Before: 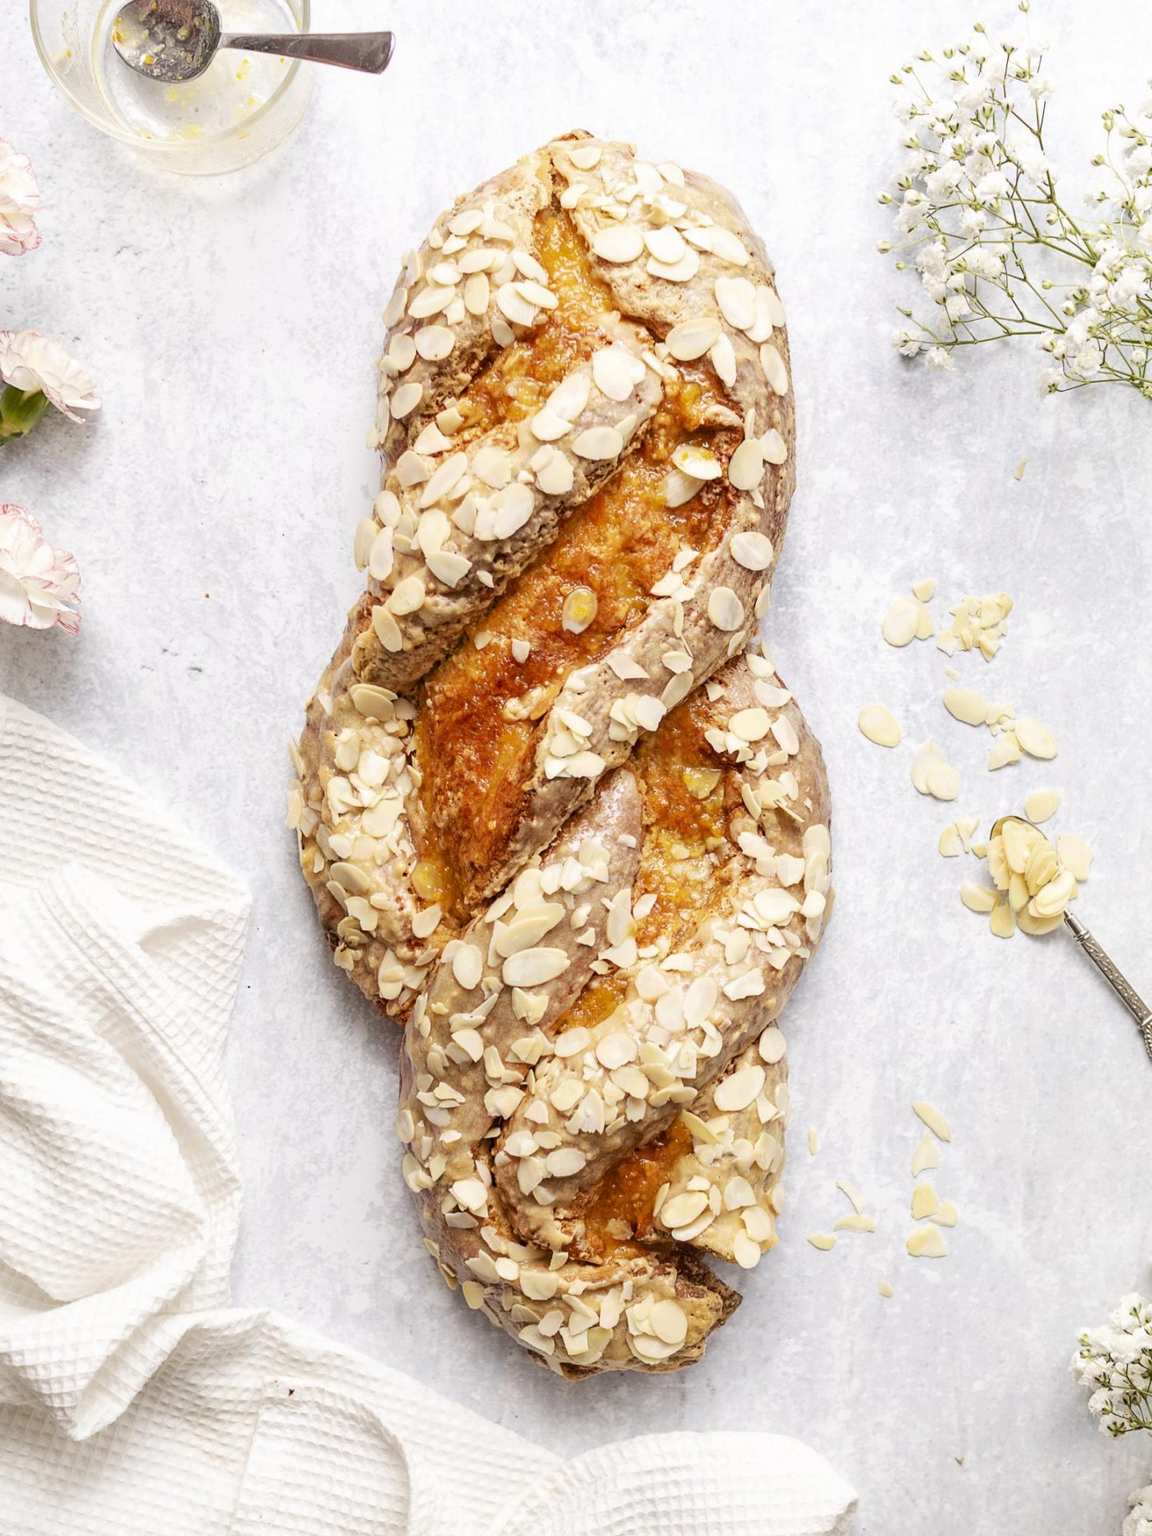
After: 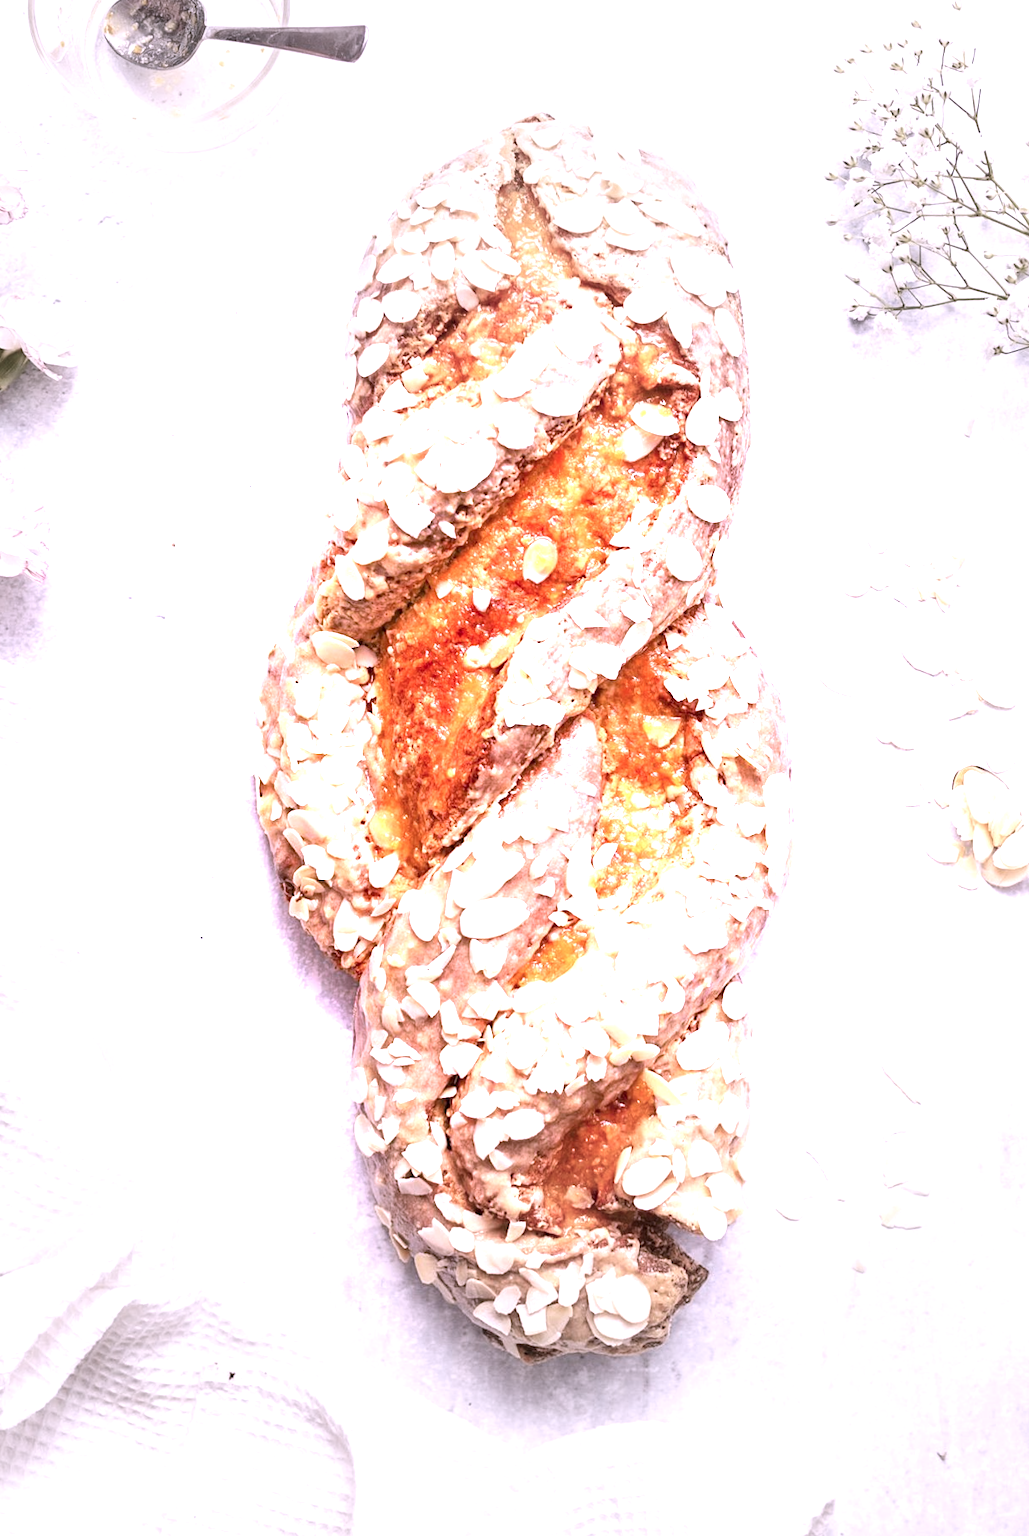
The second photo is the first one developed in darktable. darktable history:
crop: right 4.126%, bottom 0.031%
color correction: highlights a* 15.46, highlights b* -20.56
vignetting: fall-off start 40%, fall-off radius 40%
rotate and perspective: rotation 0.215°, lens shift (vertical) -0.139, crop left 0.069, crop right 0.939, crop top 0.002, crop bottom 0.996
exposure: black level correction 0.001, exposure 1.398 EV, compensate exposure bias true, compensate highlight preservation false
